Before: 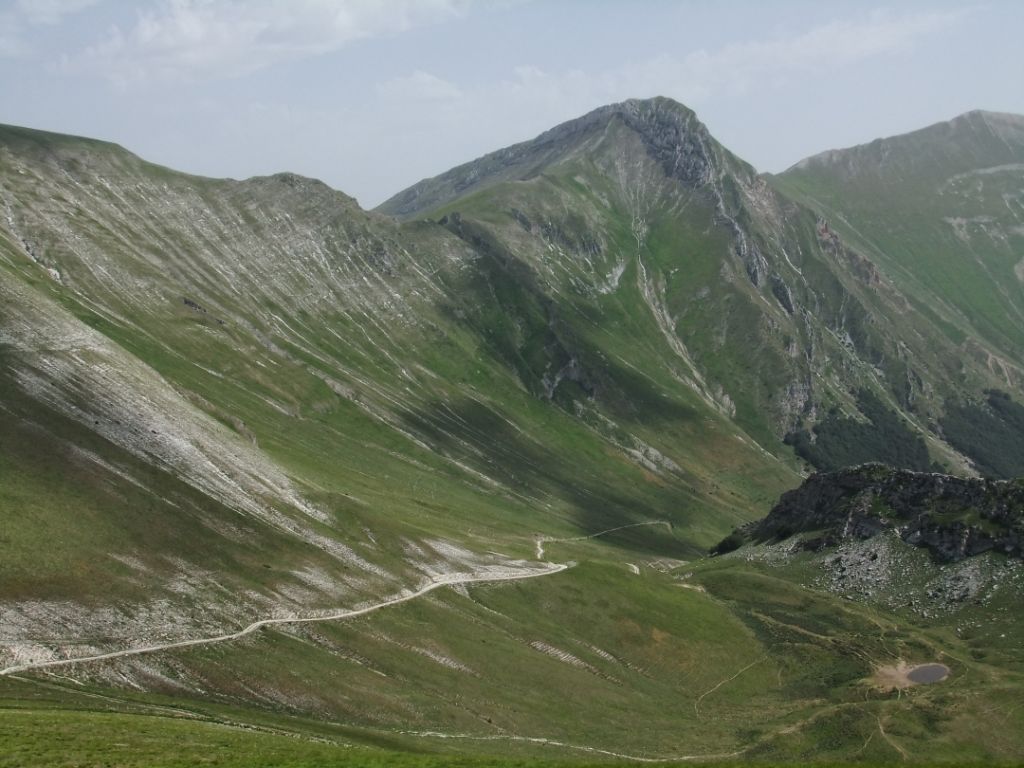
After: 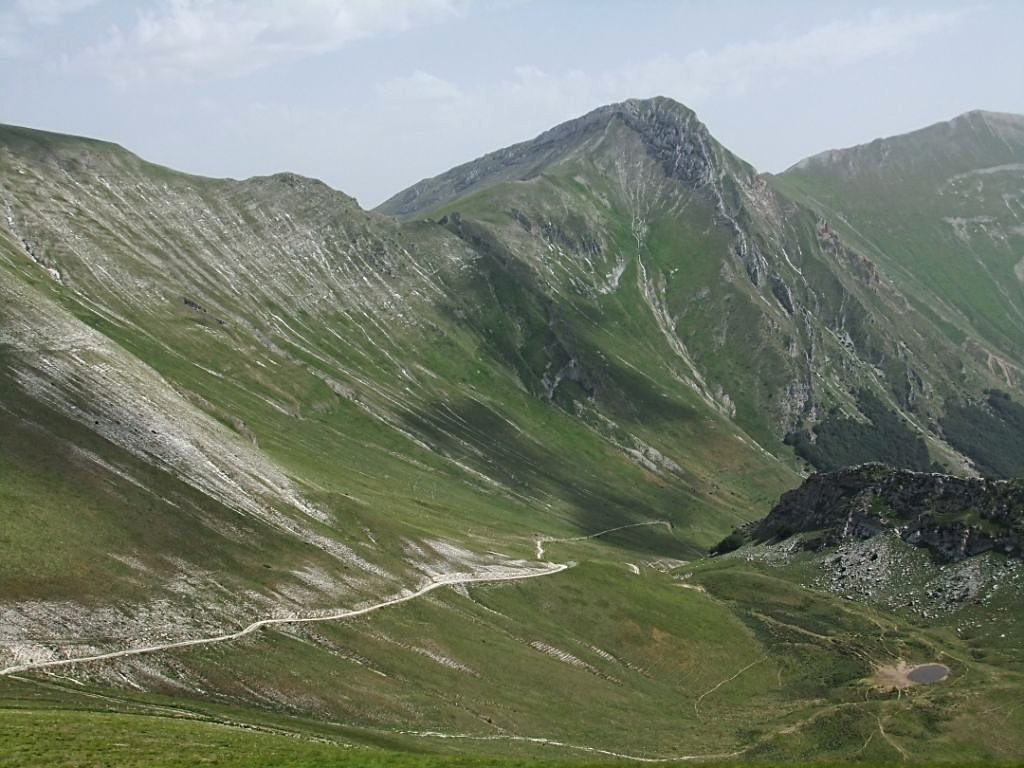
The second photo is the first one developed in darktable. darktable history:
exposure: exposure 0.211 EV, compensate highlight preservation false
sharpen: amount 0.489
